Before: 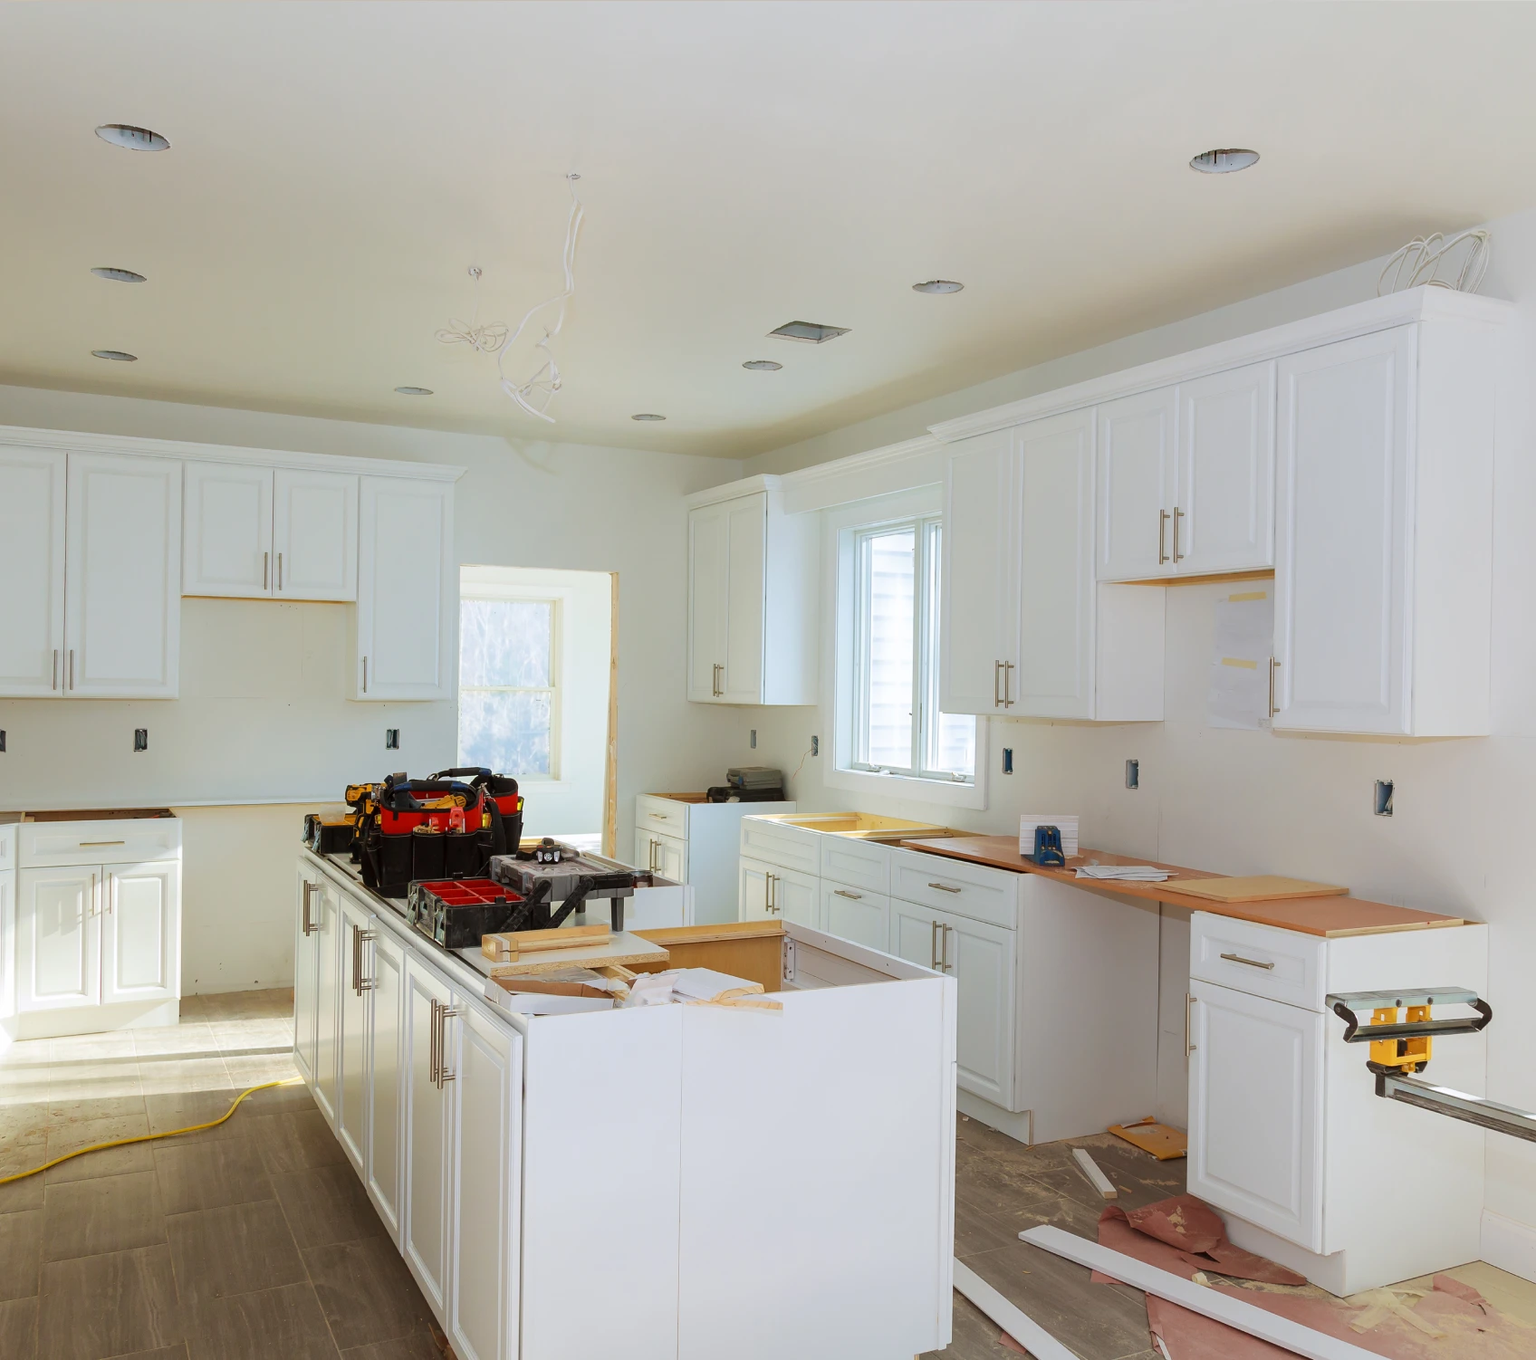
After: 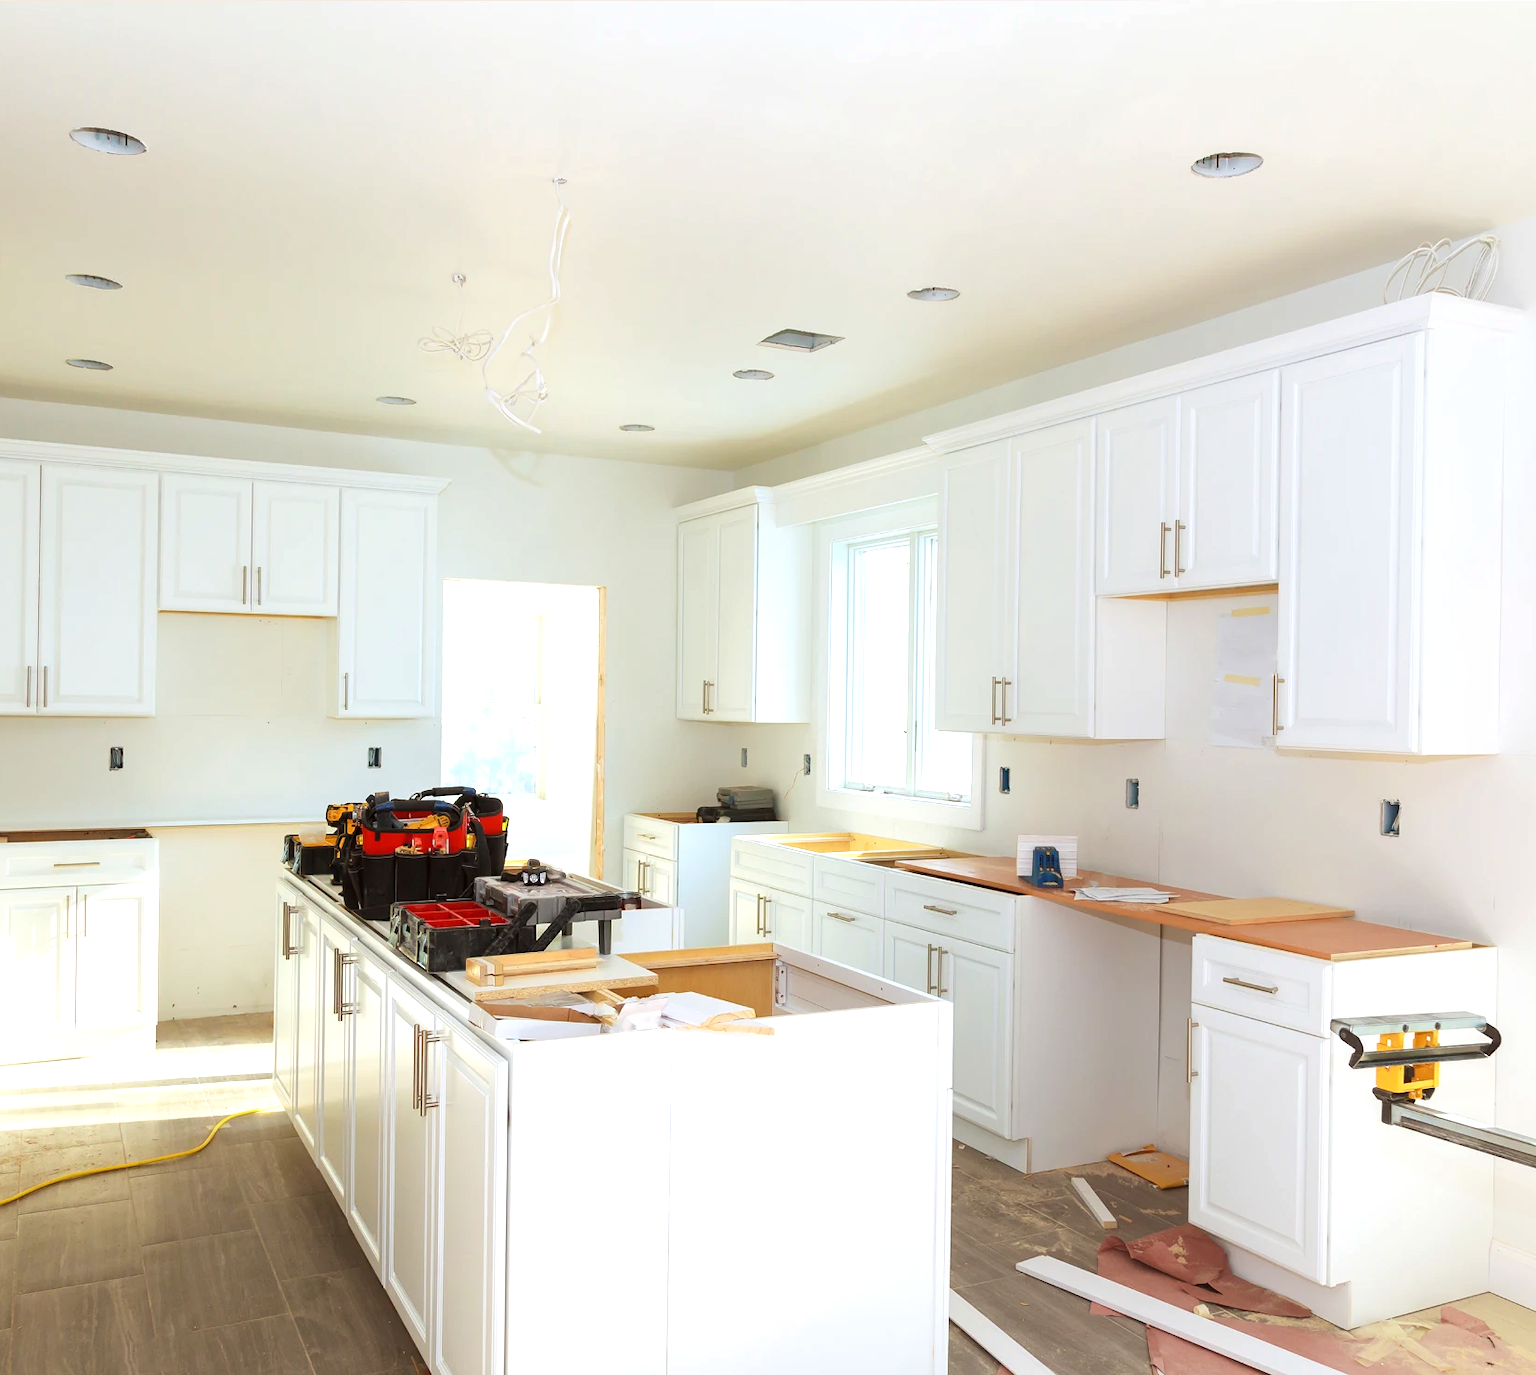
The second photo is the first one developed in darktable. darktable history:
exposure: black level correction 0, exposure 0.7 EV, compensate exposure bias true, compensate highlight preservation false
crop and rotate: left 1.774%, right 0.633%, bottom 1.28%
